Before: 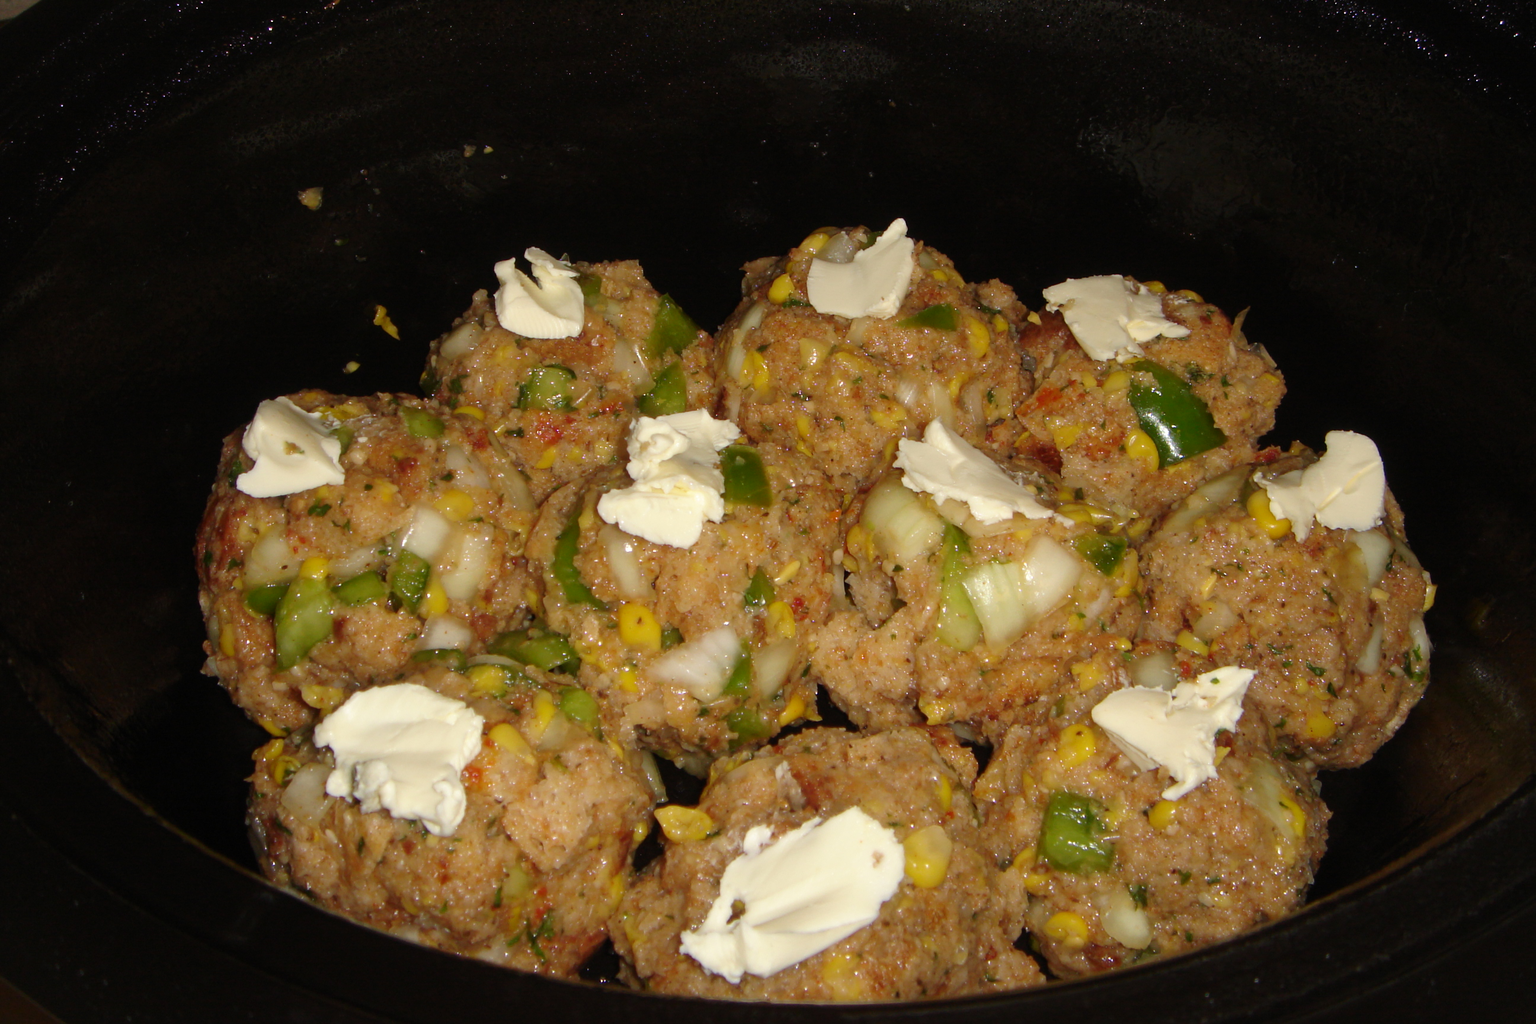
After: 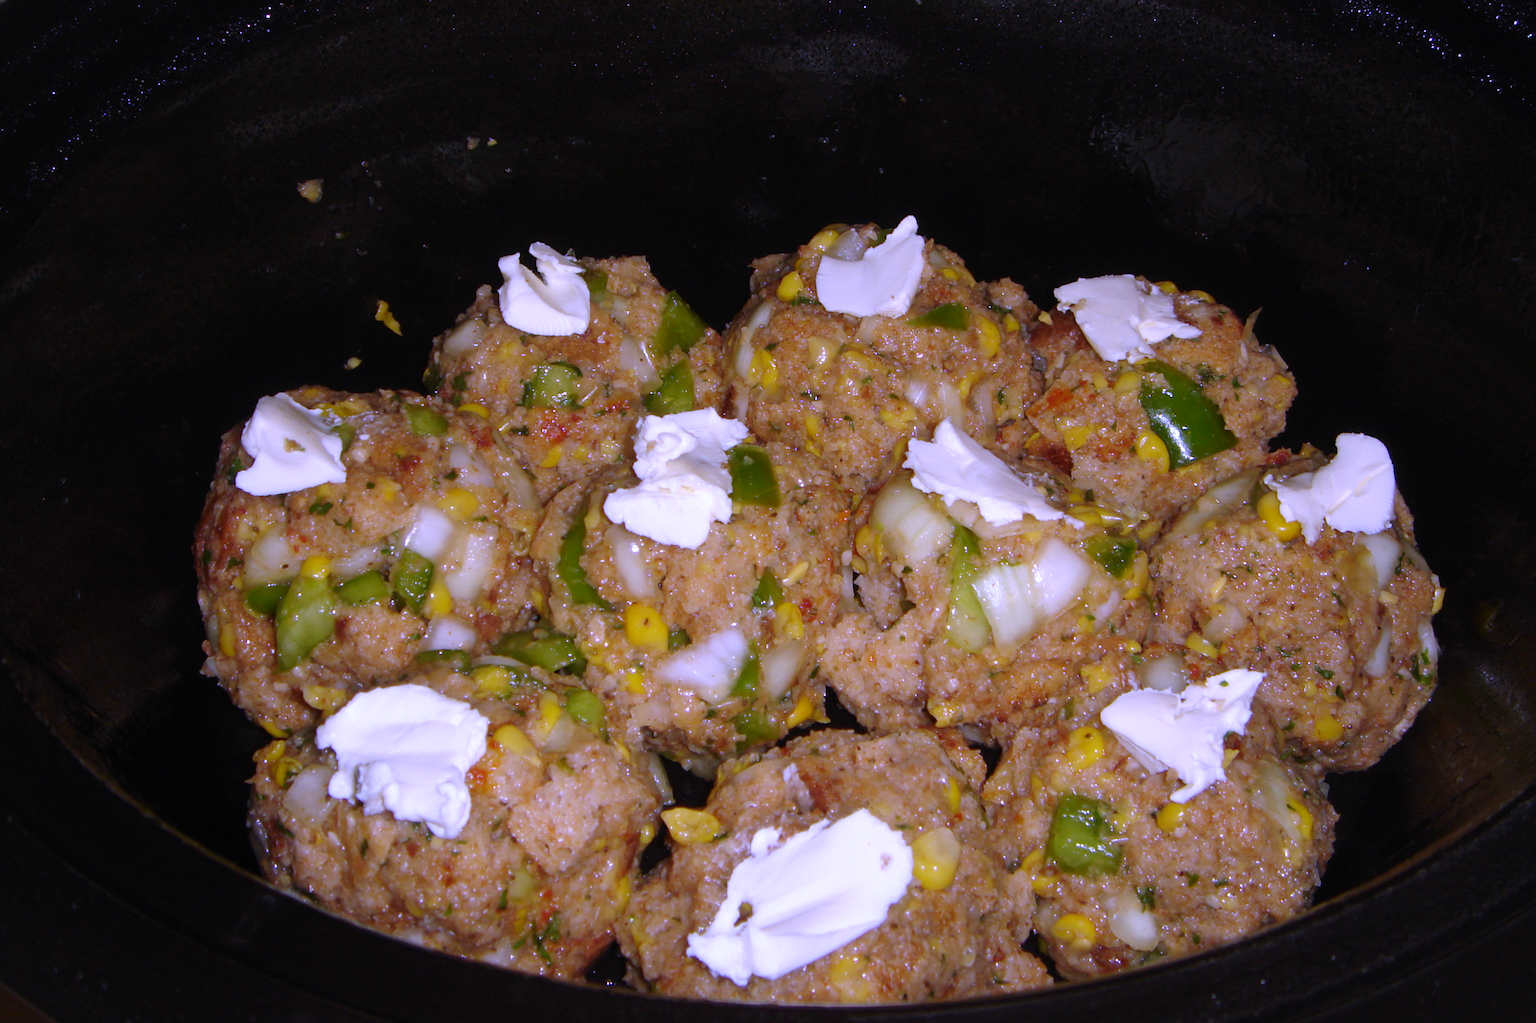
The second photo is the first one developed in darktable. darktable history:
rotate and perspective: rotation 0.174°, lens shift (vertical) 0.013, lens shift (horizontal) 0.019, shear 0.001, automatic cropping original format, crop left 0.007, crop right 0.991, crop top 0.016, crop bottom 0.997
shadows and highlights: shadows 4.1, highlights -17.6, soften with gaussian
white balance: red 0.98, blue 1.61
